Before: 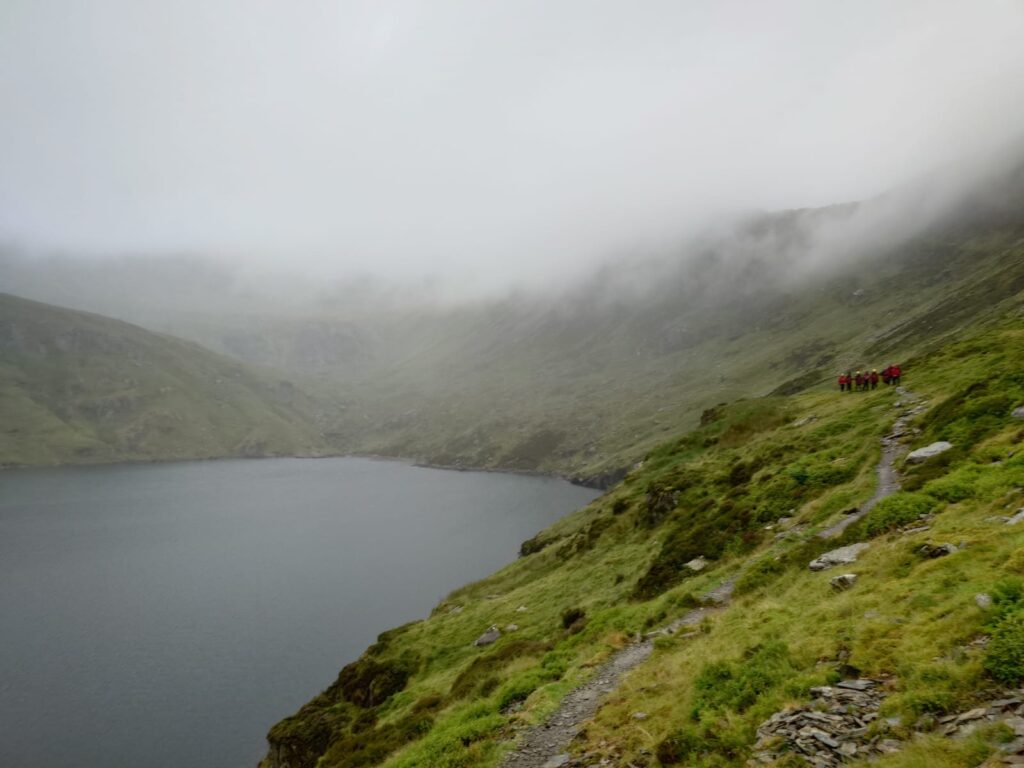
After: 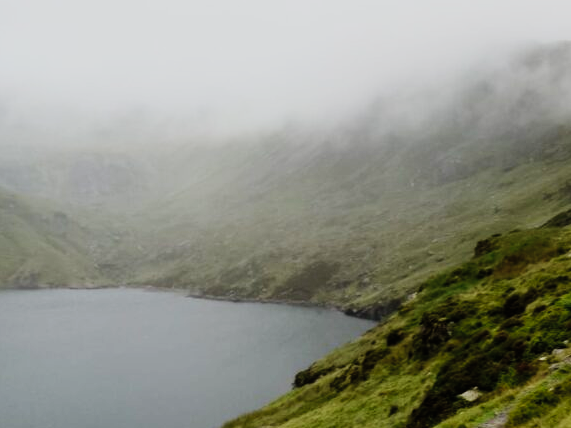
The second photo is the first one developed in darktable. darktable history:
sigmoid: contrast 1.81, skew -0.21, preserve hue 0%, red attenuation 0.1, red rotation 0.035, green attenuation 0.1, green rotation -0.017, blue attenuation 0.15, blue rotation -0.052, base primaries Rec2020
crop and rotate: left 22.13%, top 22.054%, right 22.026%, bottom 22.102%
contrast brightness saturation: contrast 0.05, brightness 0.06, saturation 0.01
